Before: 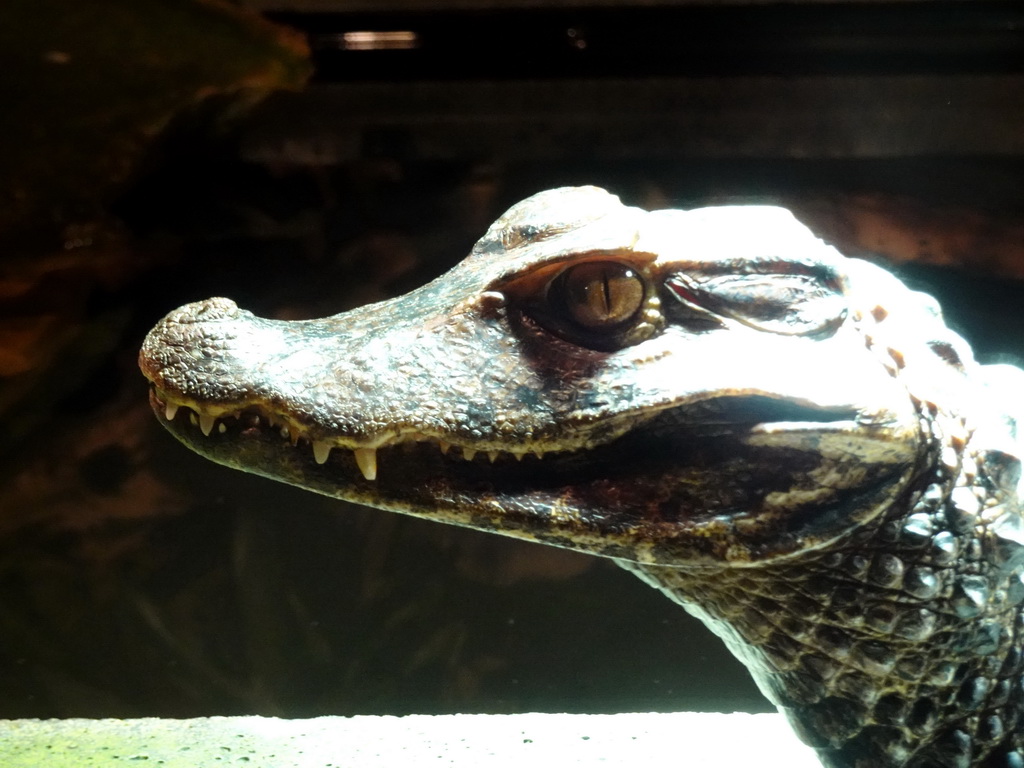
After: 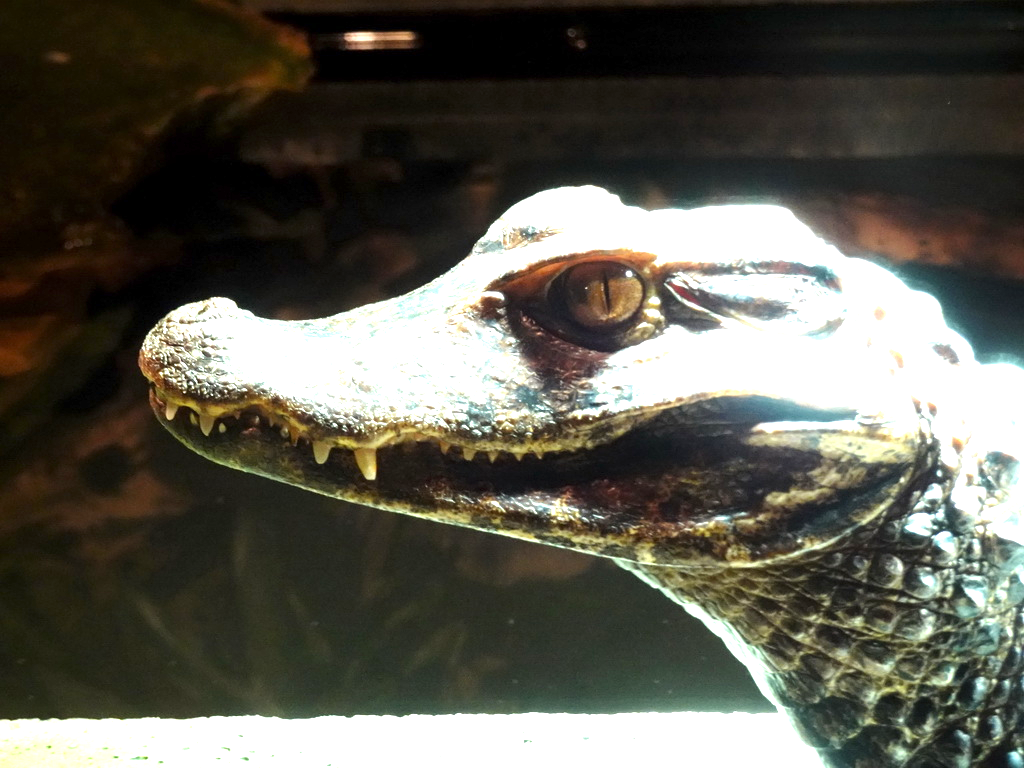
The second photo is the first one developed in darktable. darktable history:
exposure: exposure 1.202 EV, compensate exposure bias true, compensate highlight preservation false
